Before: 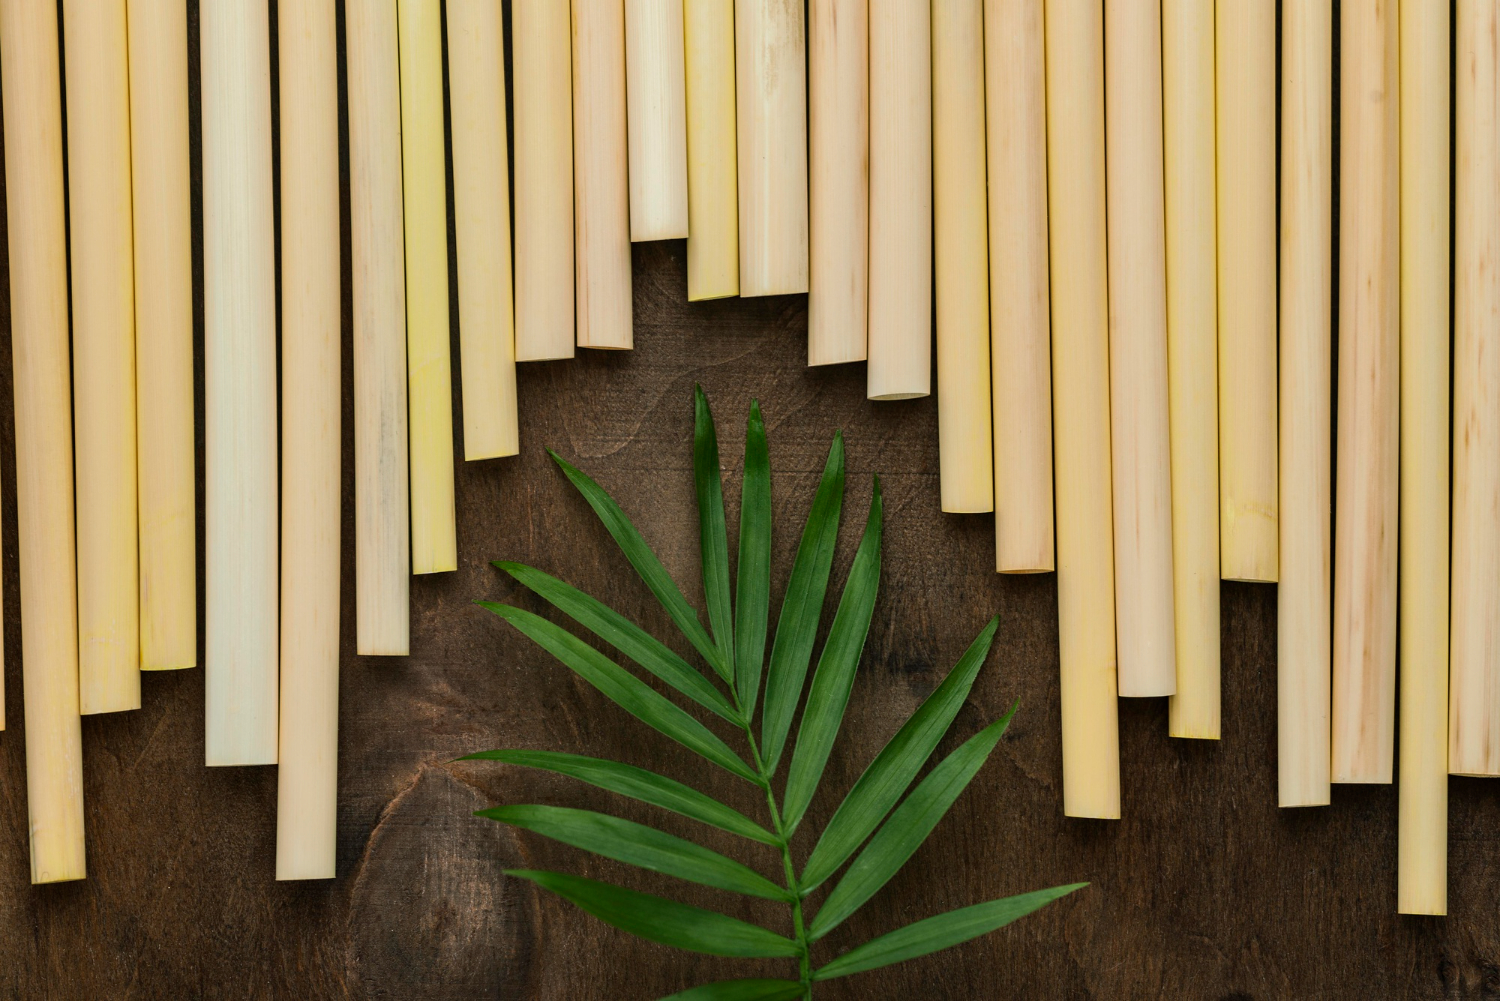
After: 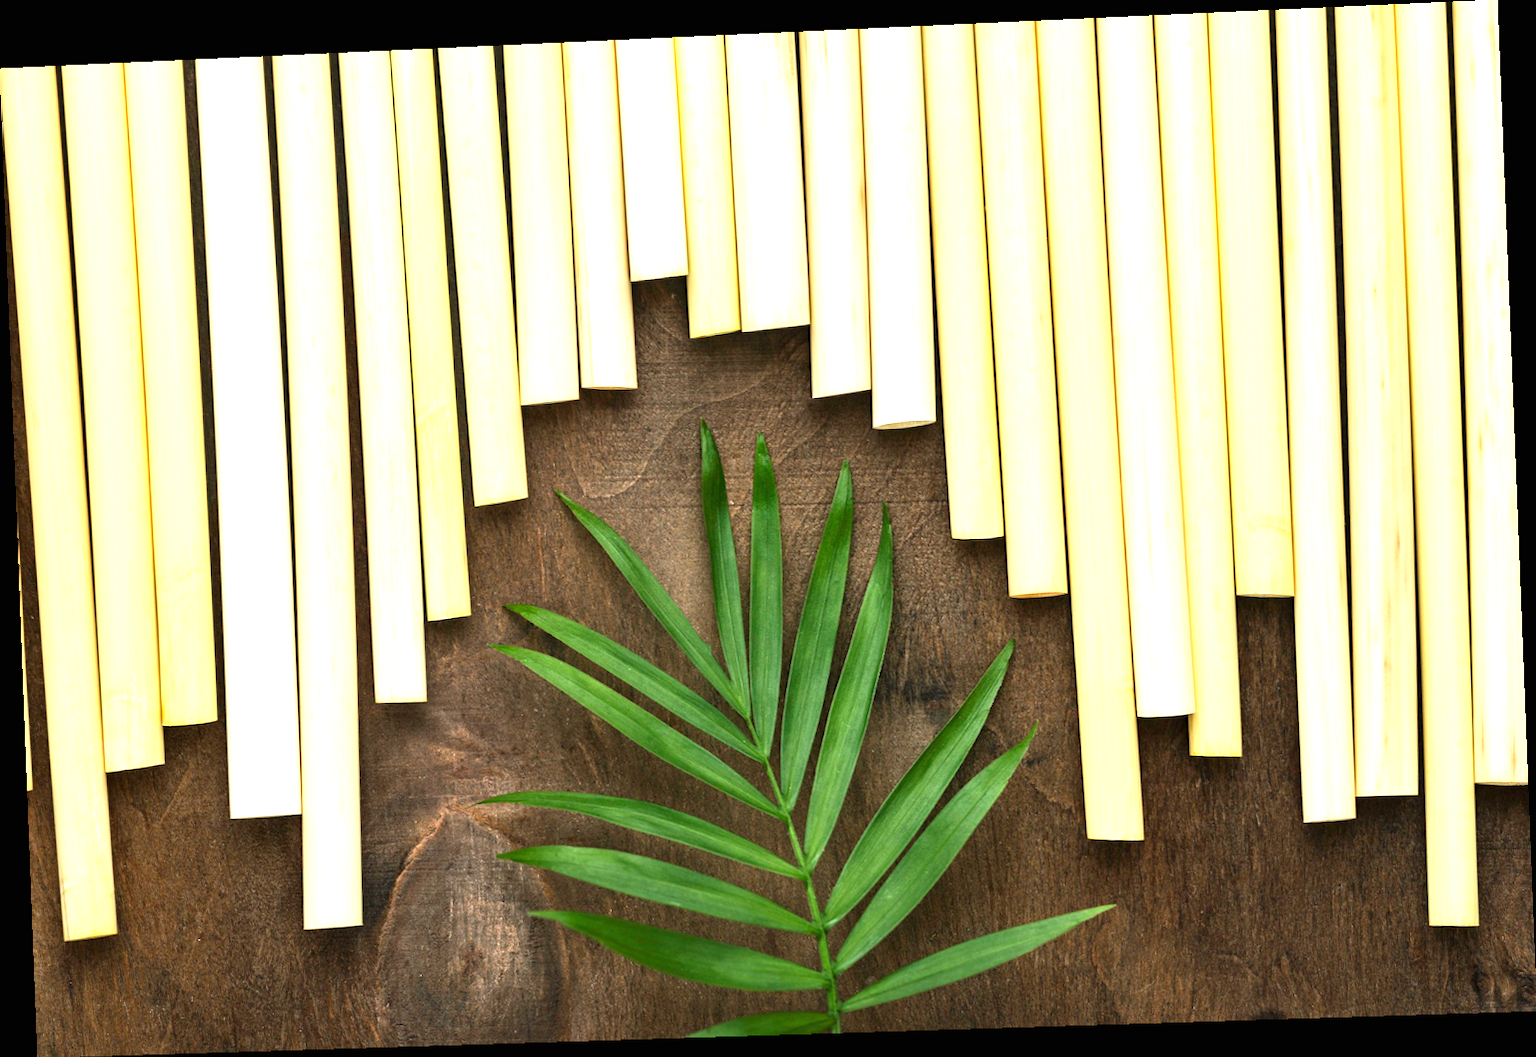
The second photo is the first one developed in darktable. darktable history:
exposure: black level correction 0, exposure 1.5 EV, compensate exposure bias true, compensate highlight preservation false
rotate and perspective: rotation -2.22°, lens shift (horizontal) -0.022, automatic cropping off
